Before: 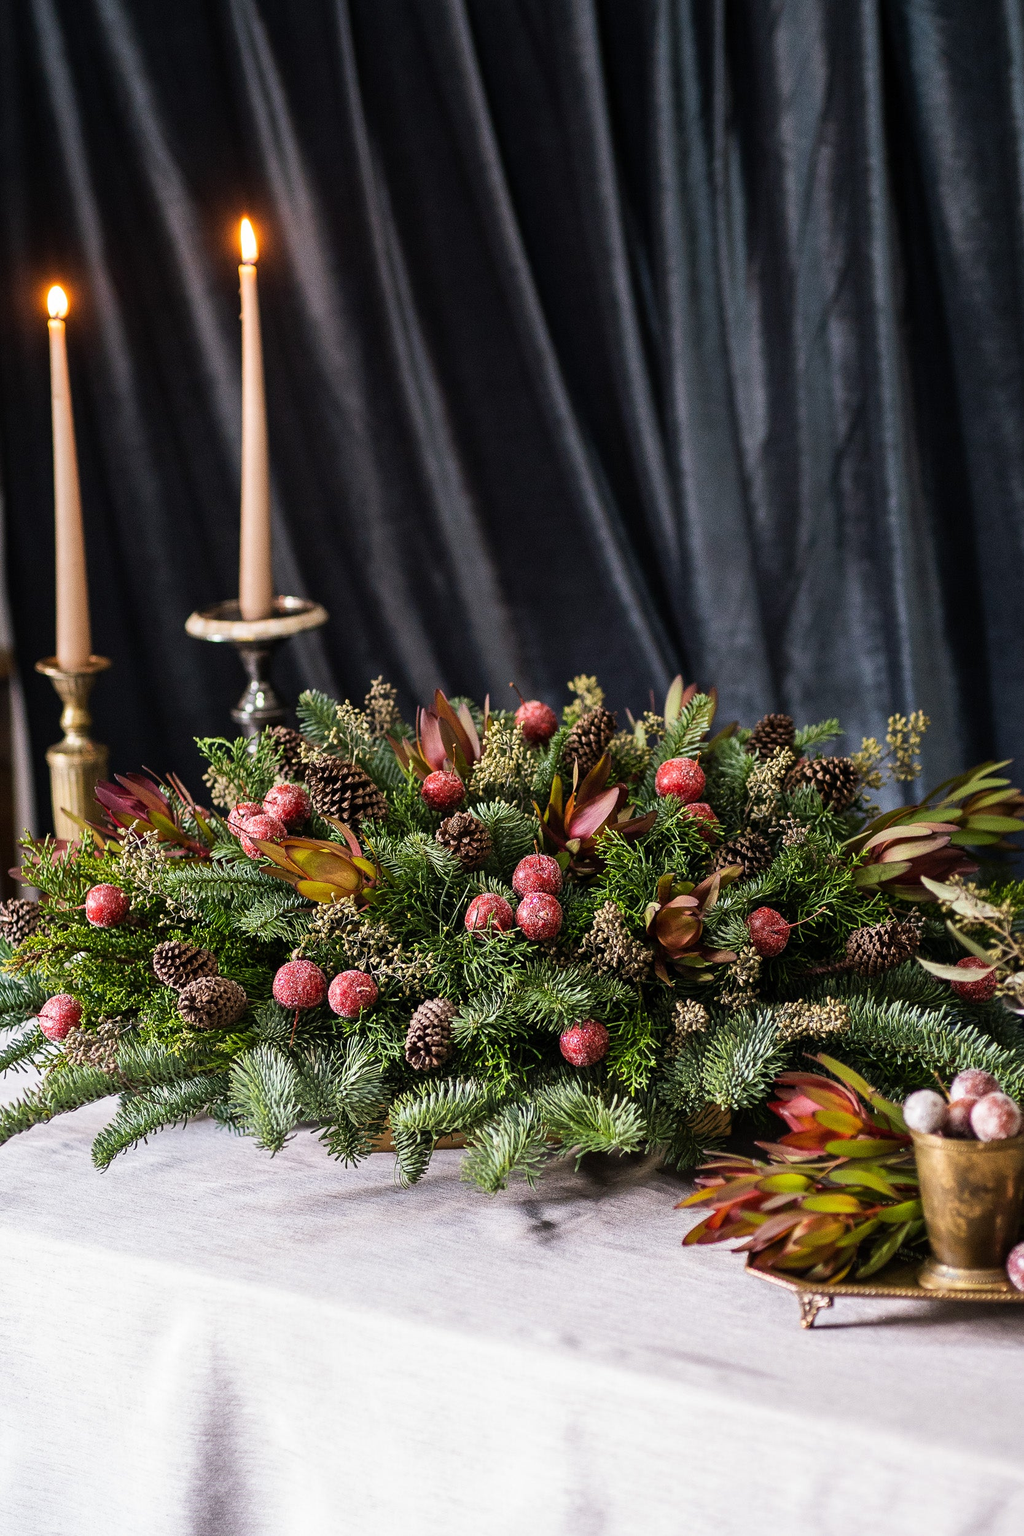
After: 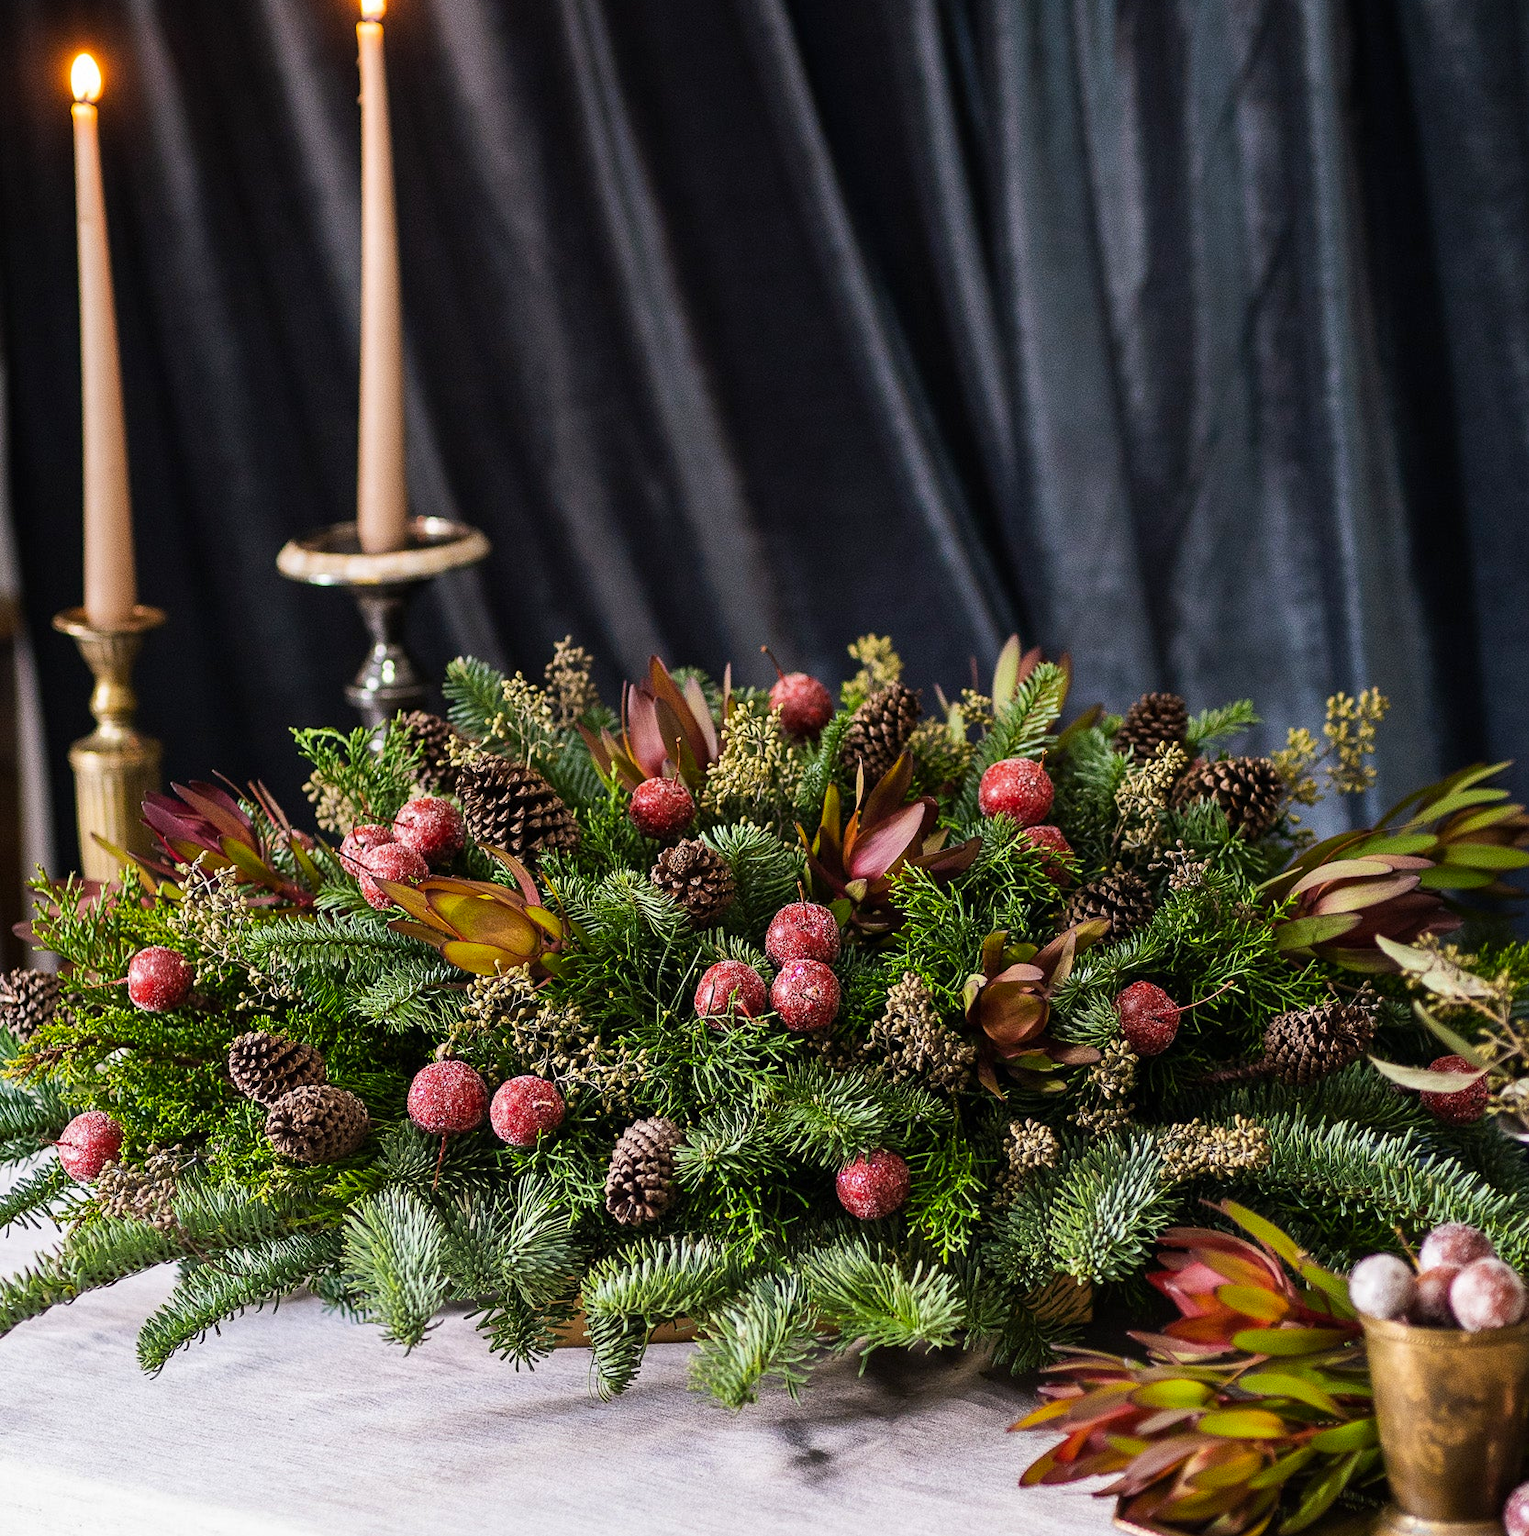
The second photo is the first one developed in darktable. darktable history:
color zones: curves: ch0 [(0, 0.65) (0.096, 0.644) (0.221, 0.539) (0.429, 0.5) (0.571, 0.5) (0.714, 0.5) (0.857, 0.5) (1, 0.65)]; ch1 [(0, 0.5) (0.143, 0.5) (0.257, -0.002) (0.429, 0.04) (0.571, -0.001) (0.714, -0.015) (0.857, 0.024) (1, 0.5)], mix -120.64%
crop: top 16.319%, bottom 16.716%
